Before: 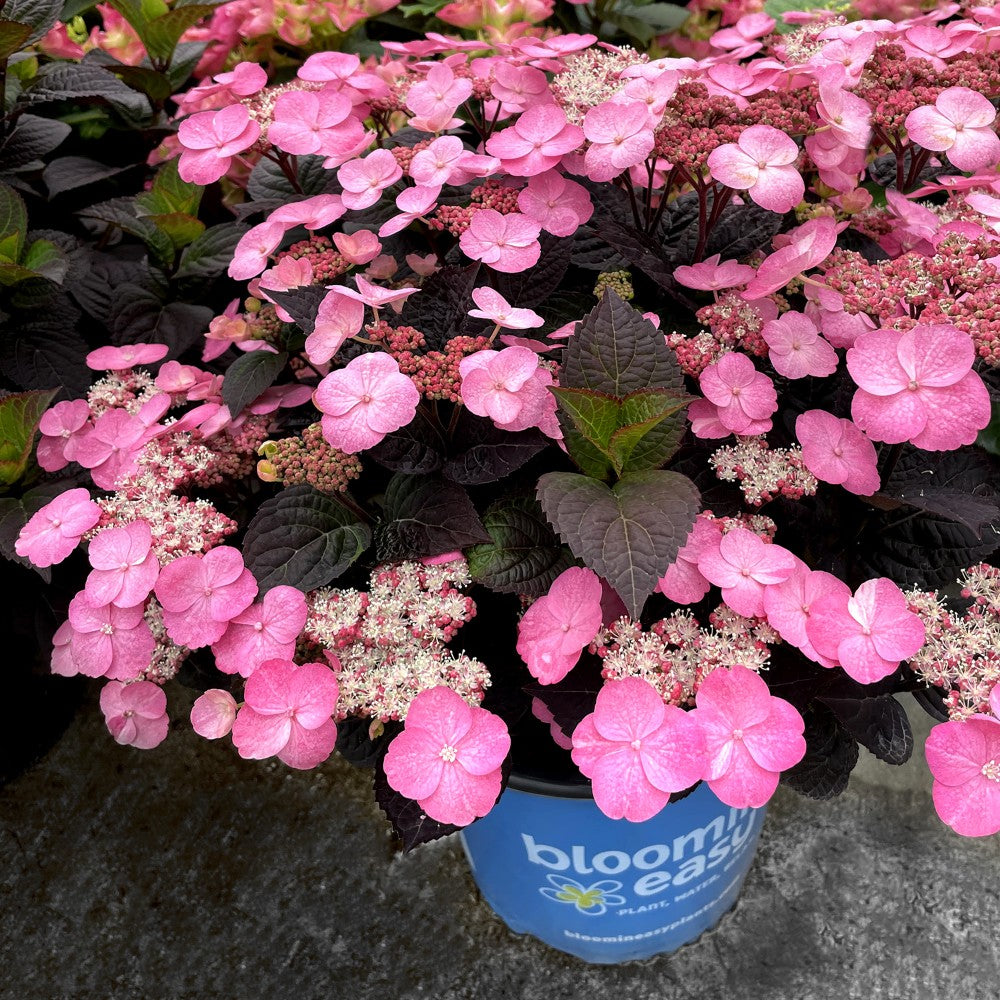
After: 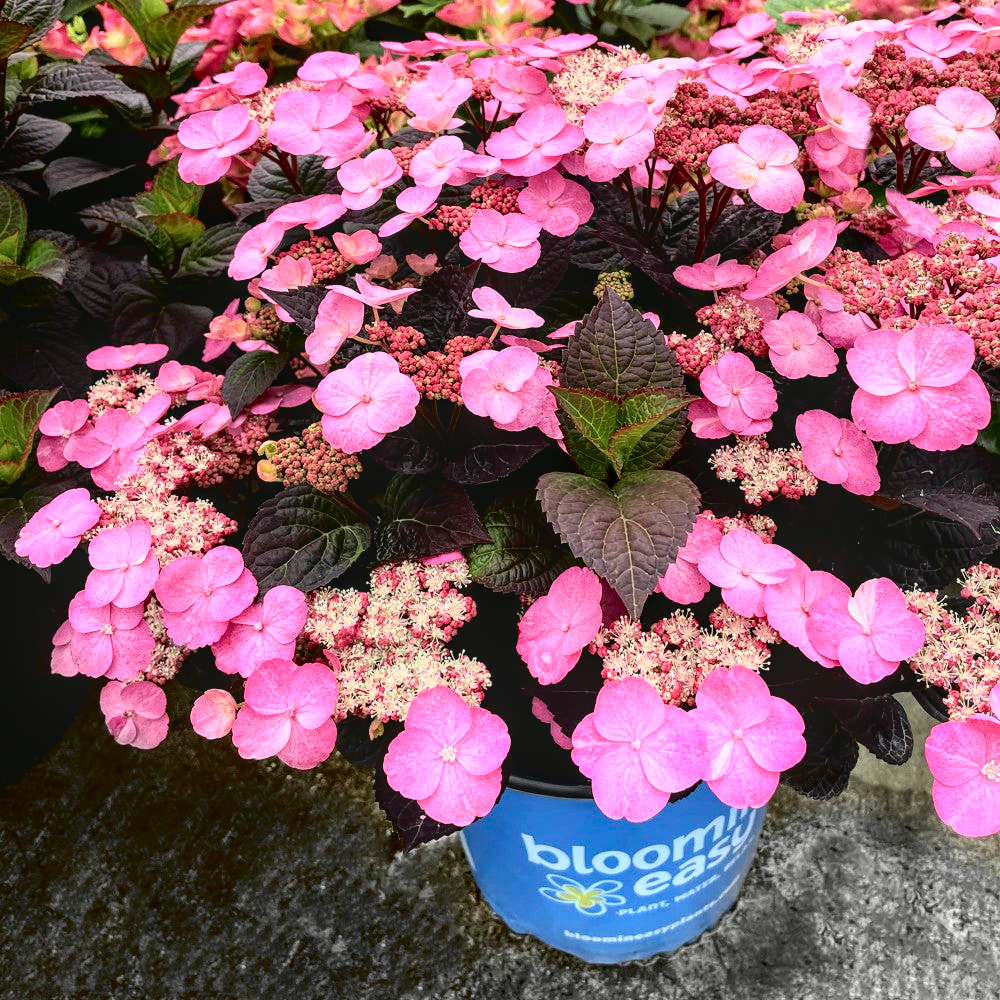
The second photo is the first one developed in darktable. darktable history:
exposure: black level correction 0, compensate highlight preservation false
local contrast: on, module defaults
tone curve: curves: ch0 [(0.003, 0.032) (0.037, 0.037) (0.142, 0.117) (0.279, 0.311) (0.405, 0.49) (0.526, 0.651) (0.722, 0.857) (0.875, 0.946) (1, 0.98)]; ch1 [(0, 0) (0.305, 0.325) (0.453, 0.437) (0.482, 0.474) (0.501, 0.498) (0.515, 0.523) (0.559, 0.591) (0.6, 0.643) (0.656, 0.707) (1, 1)]; ch2 [(0, 0) (0.323, 0.277) (0.424, 0.396) (0.479, 0.484) (0.499, 0.502) (0.515, 0.537) (0.573, 0.602) (0.653, 0.675) (0.75, 0.756) (1, 1)], color space Lab, independent channels, preserve colors none
